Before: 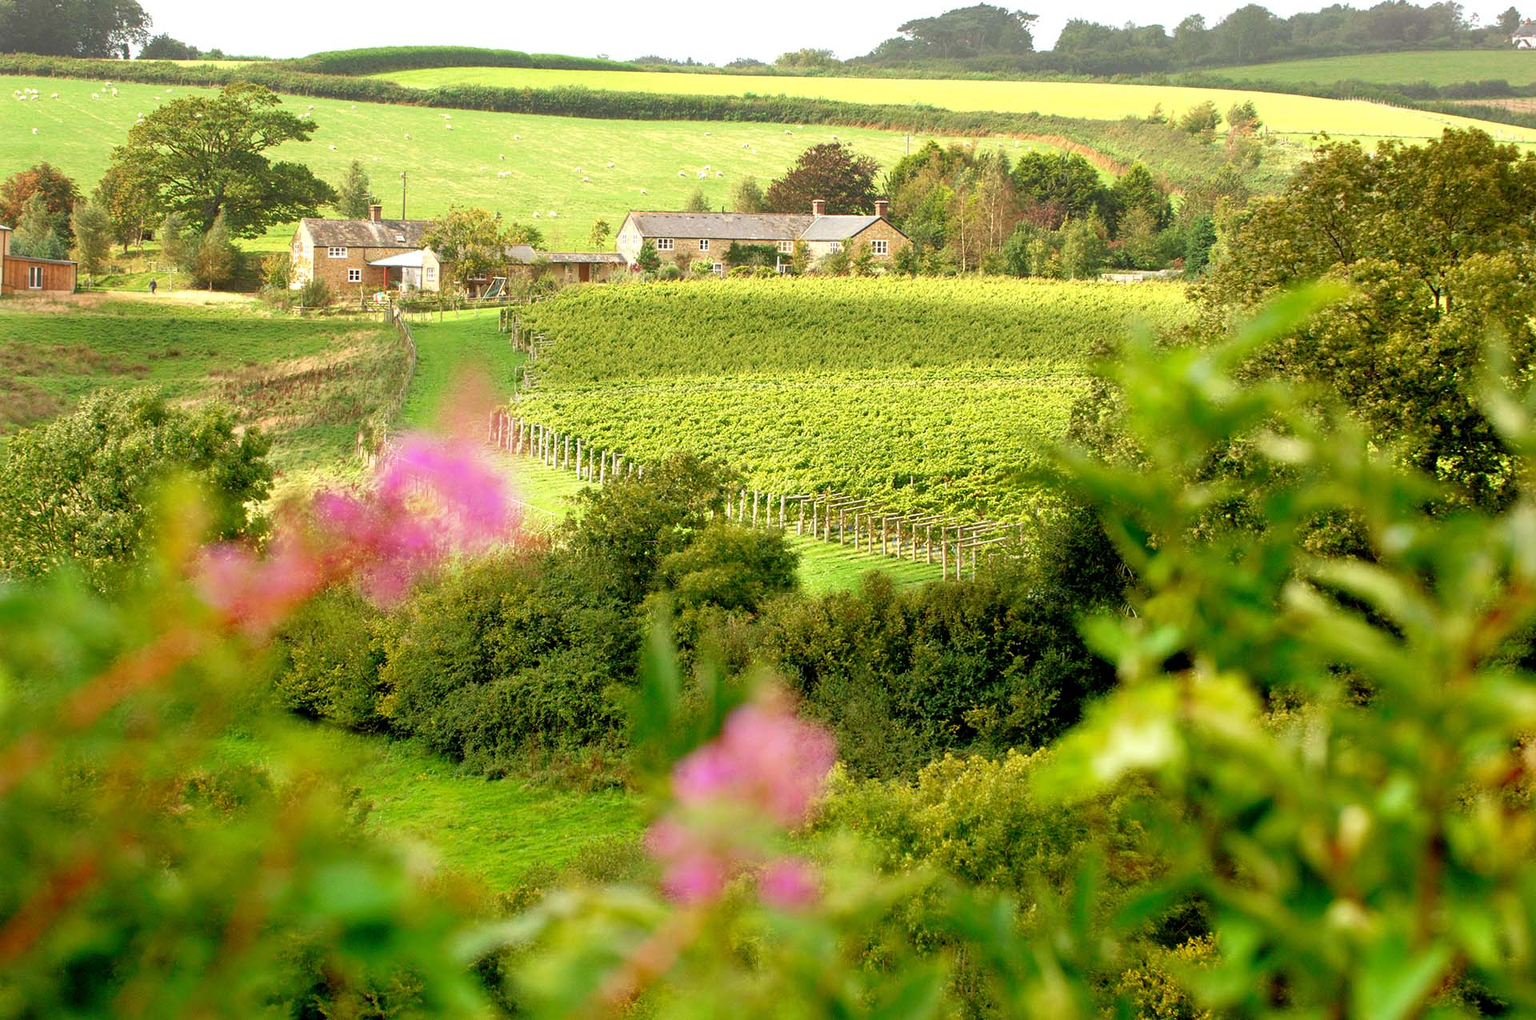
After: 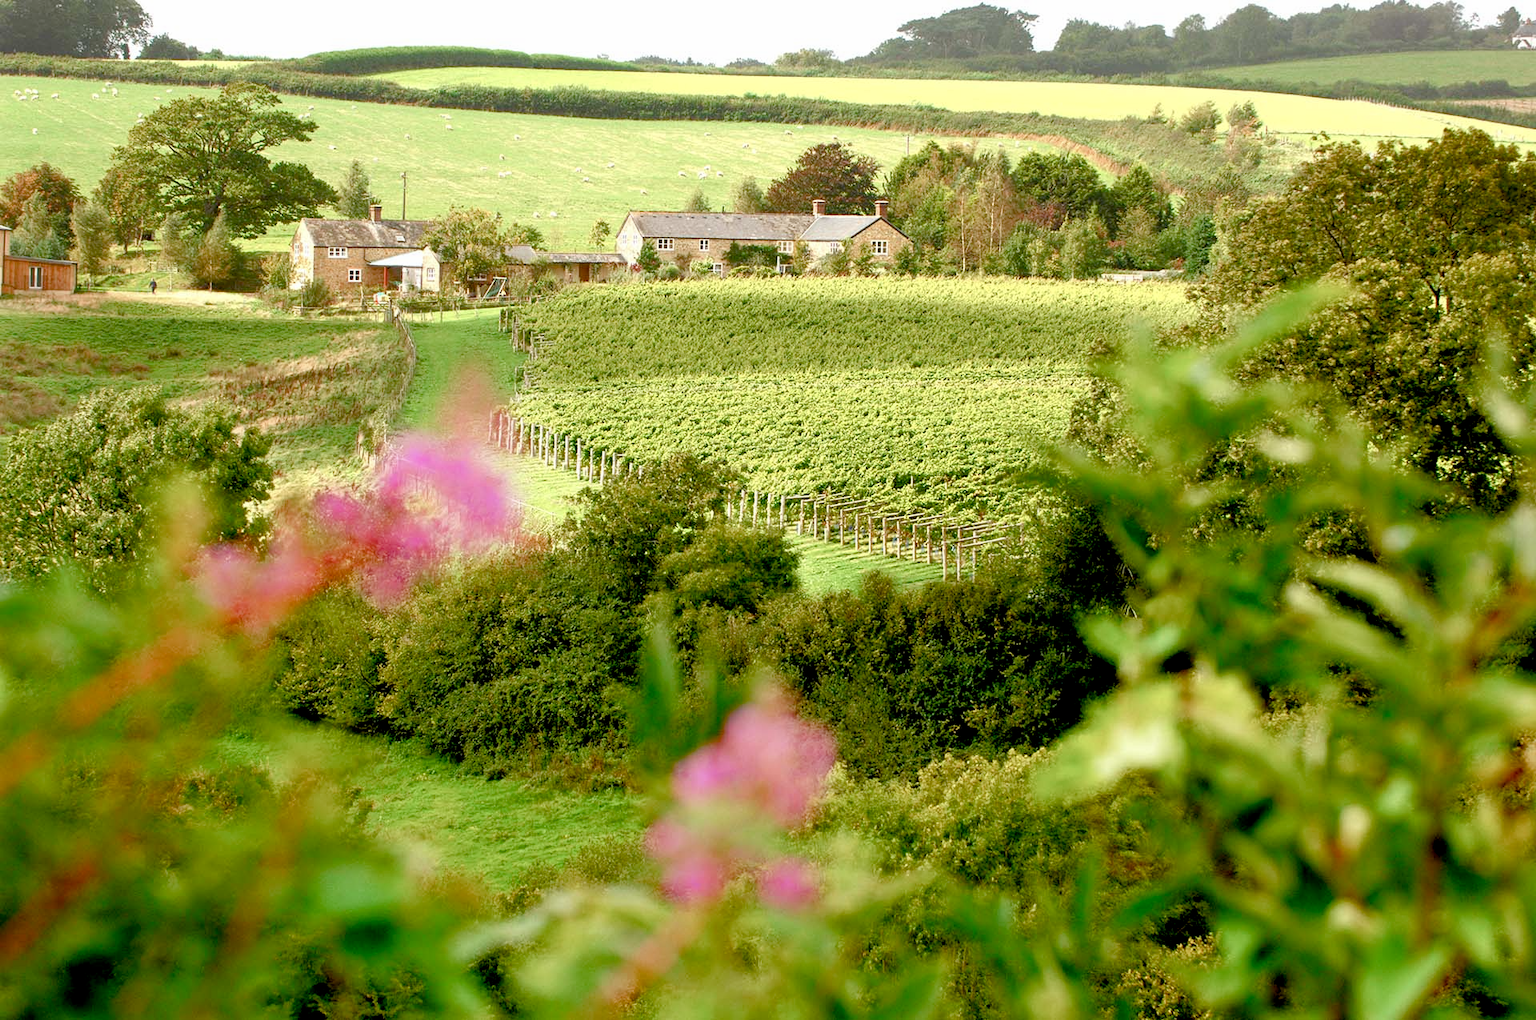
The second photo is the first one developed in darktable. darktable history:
color balance rgb: global offset › luminance -1.005%, perceptual saturation grading › global saturation 20%, perceptual saturation grading › highlights -49.24%, perceptual saturation grading › shadows 25.591%
